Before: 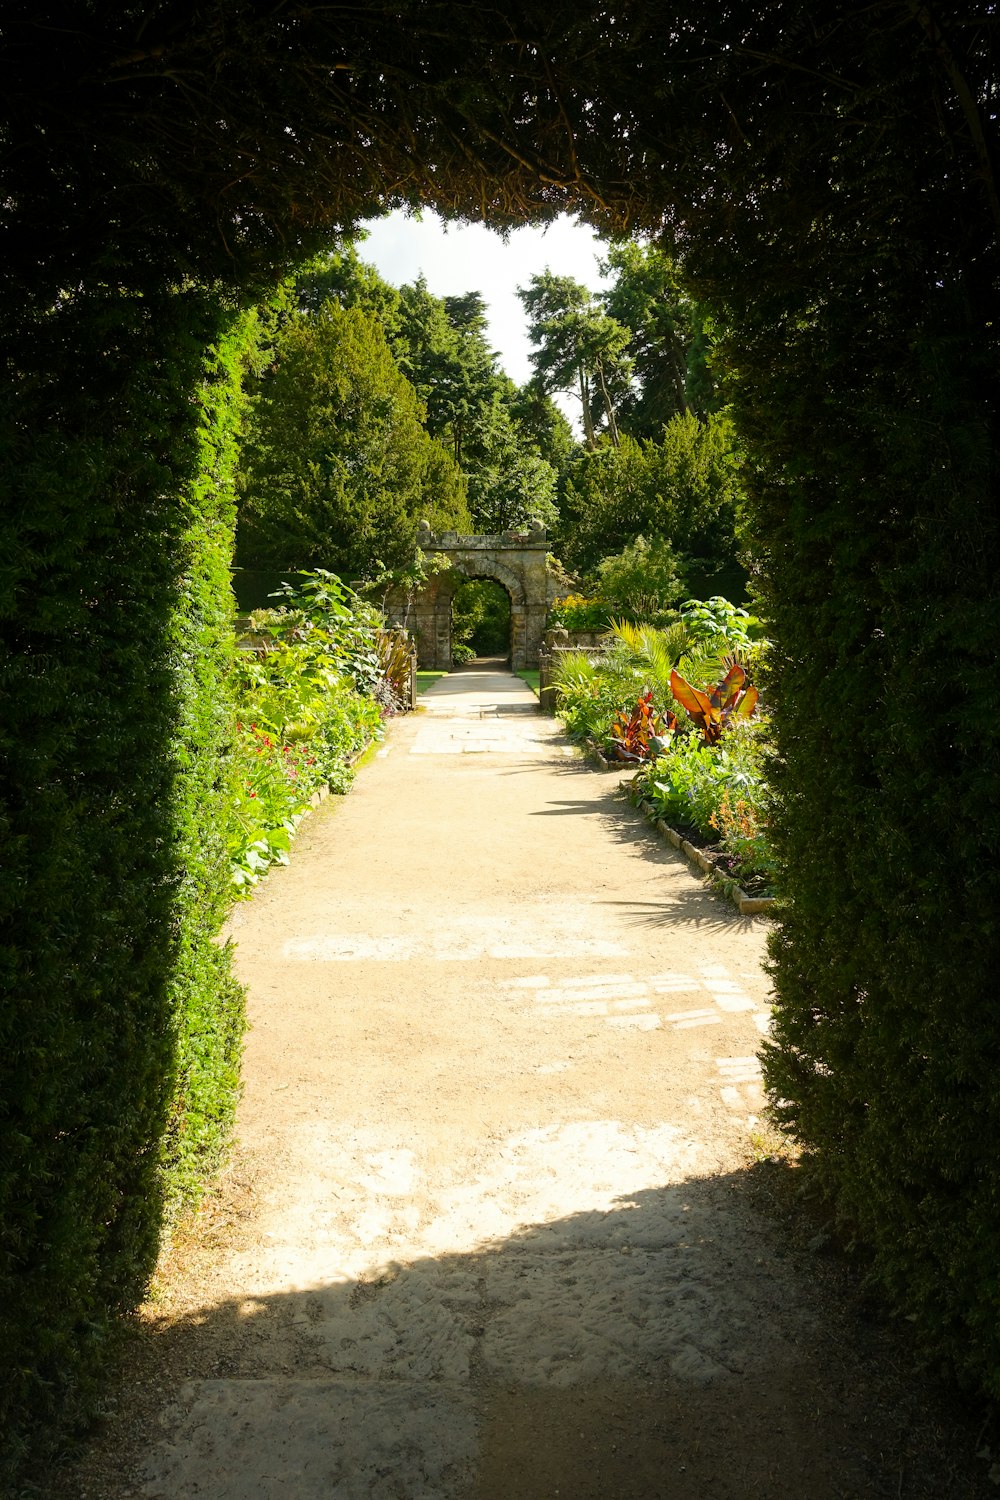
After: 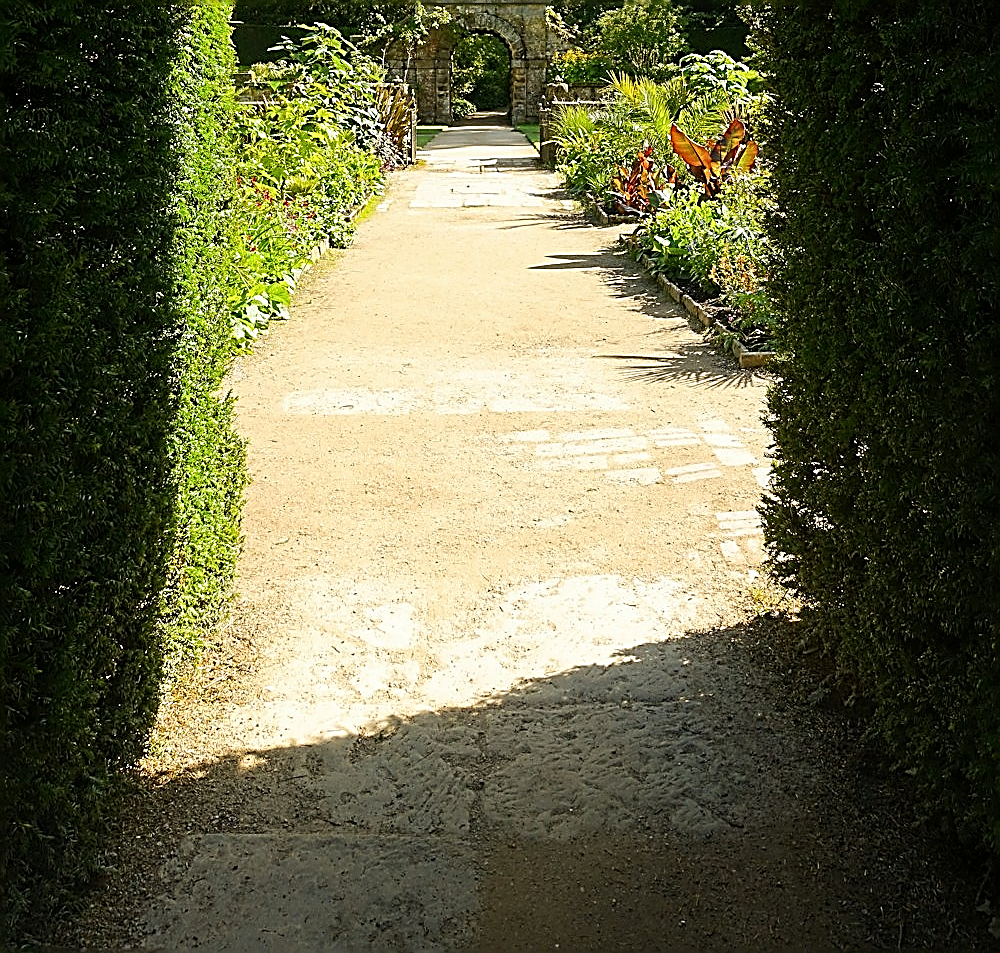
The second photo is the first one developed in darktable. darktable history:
sharpen: amount 1.984
crop and rotate: top 36.412%
